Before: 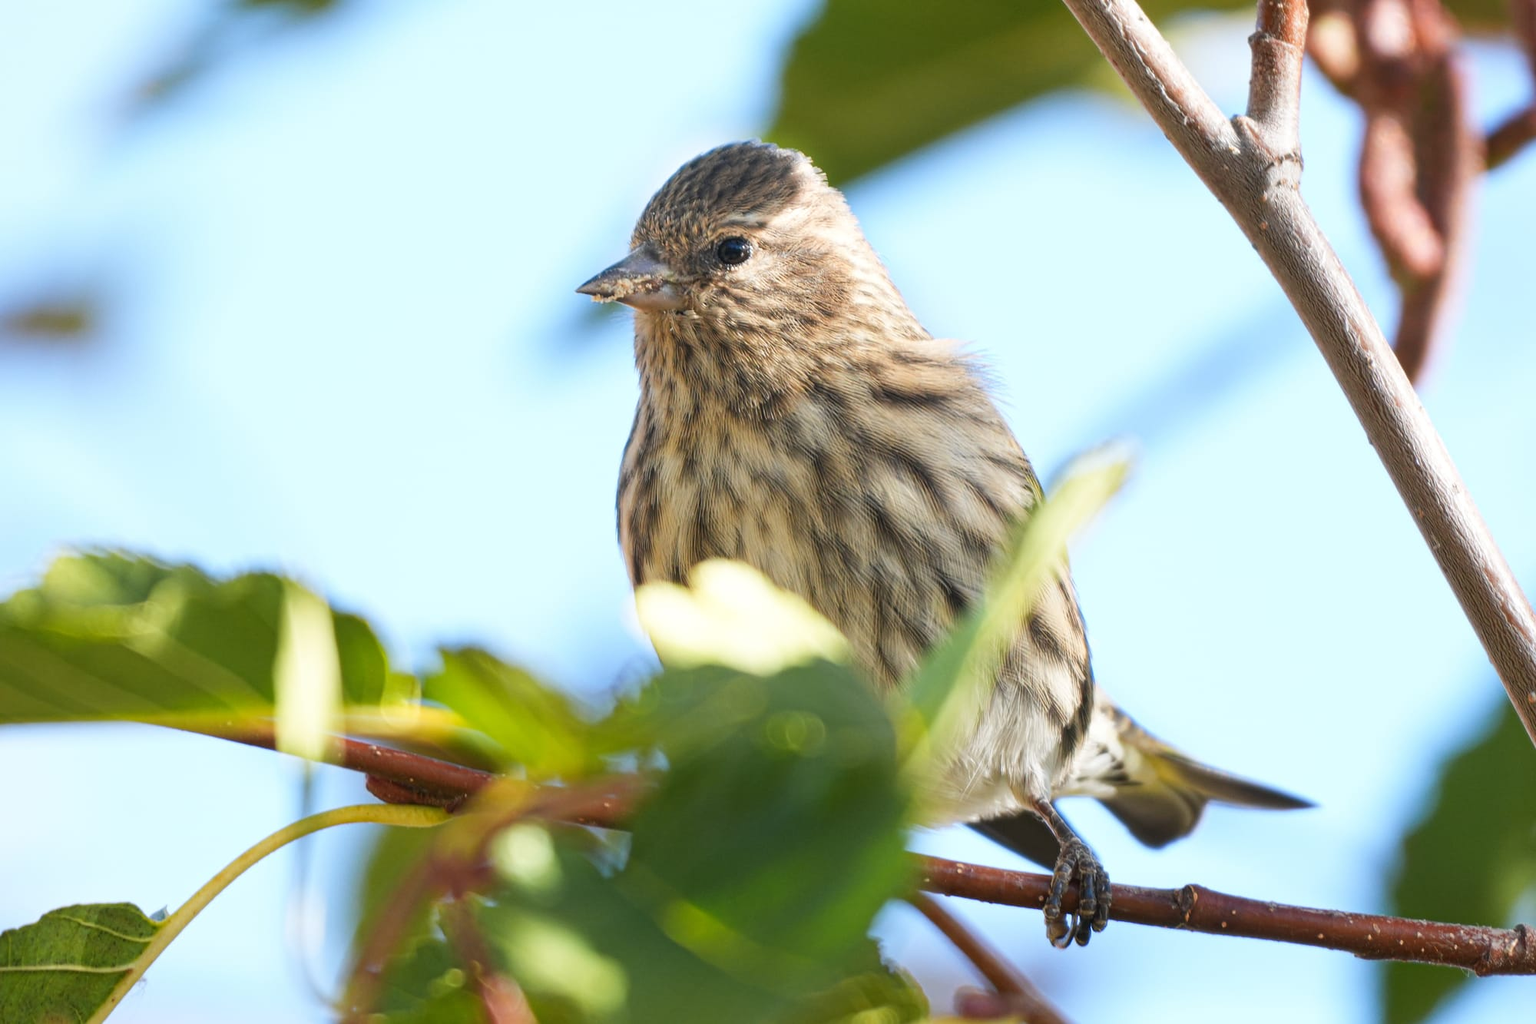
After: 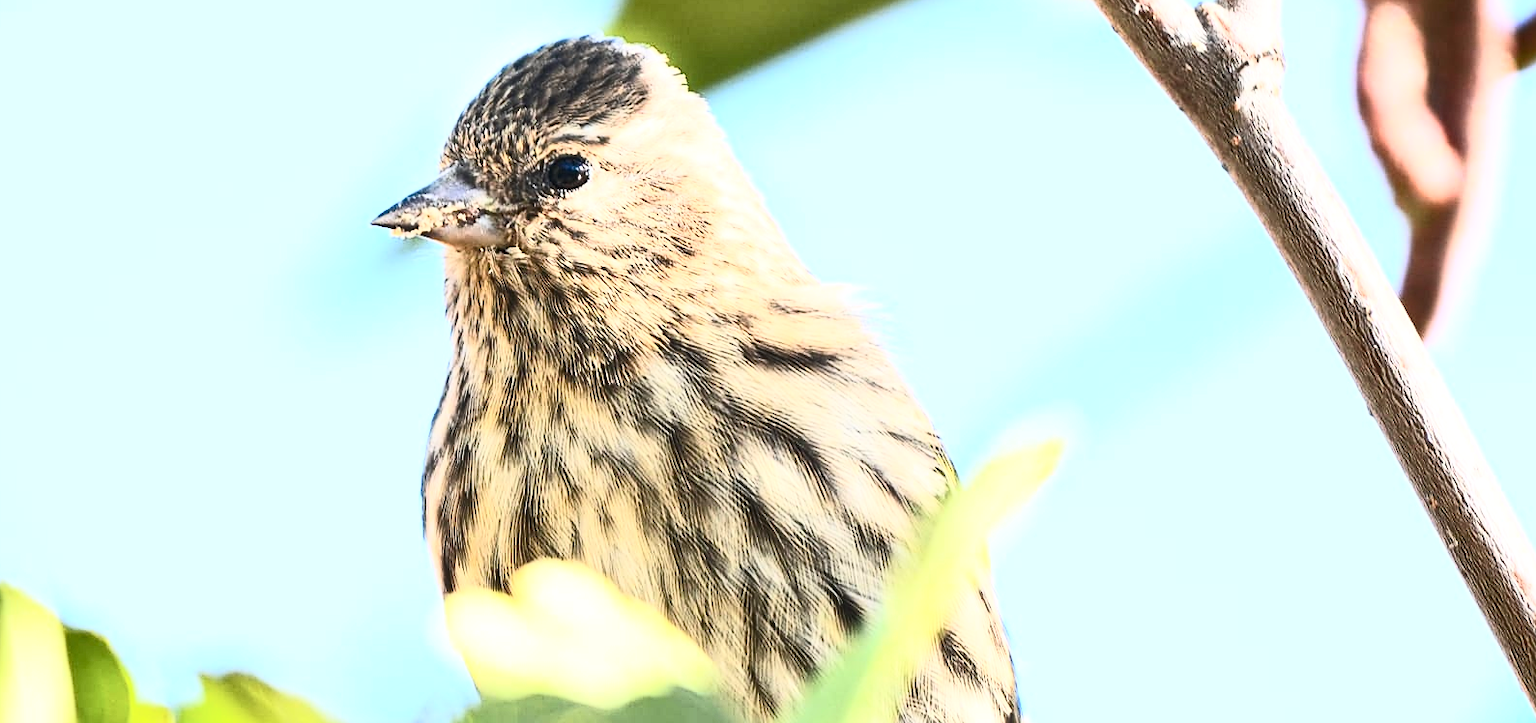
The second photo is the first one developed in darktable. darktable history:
exposure: exposure 0.203 EV, compensate highlight preservation false
contrast brightness saturation: contrast 0.639, brightness 0.34, saturation 0.145
sharpen: on, module defaults
crop: left 18.393%, top 11.119%, right 2.149%, bottom 32.743%
